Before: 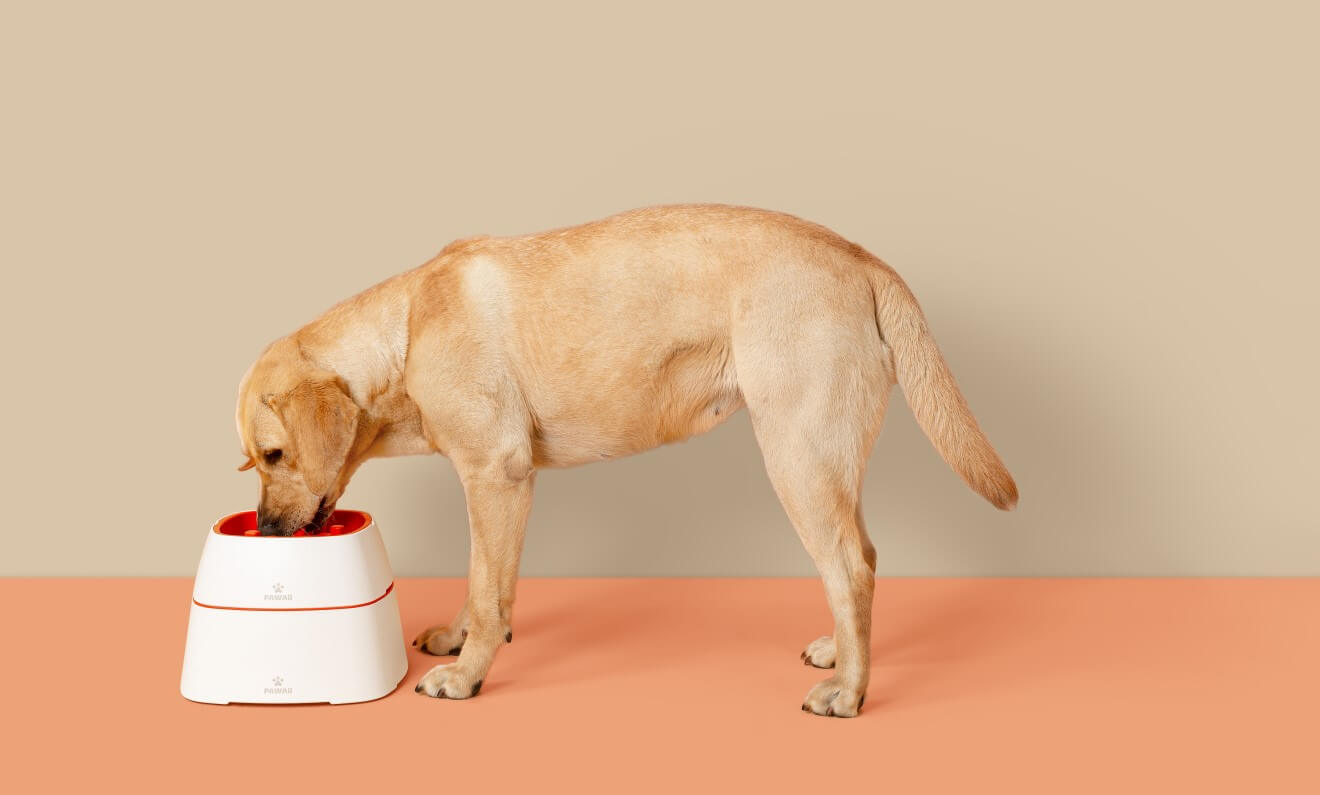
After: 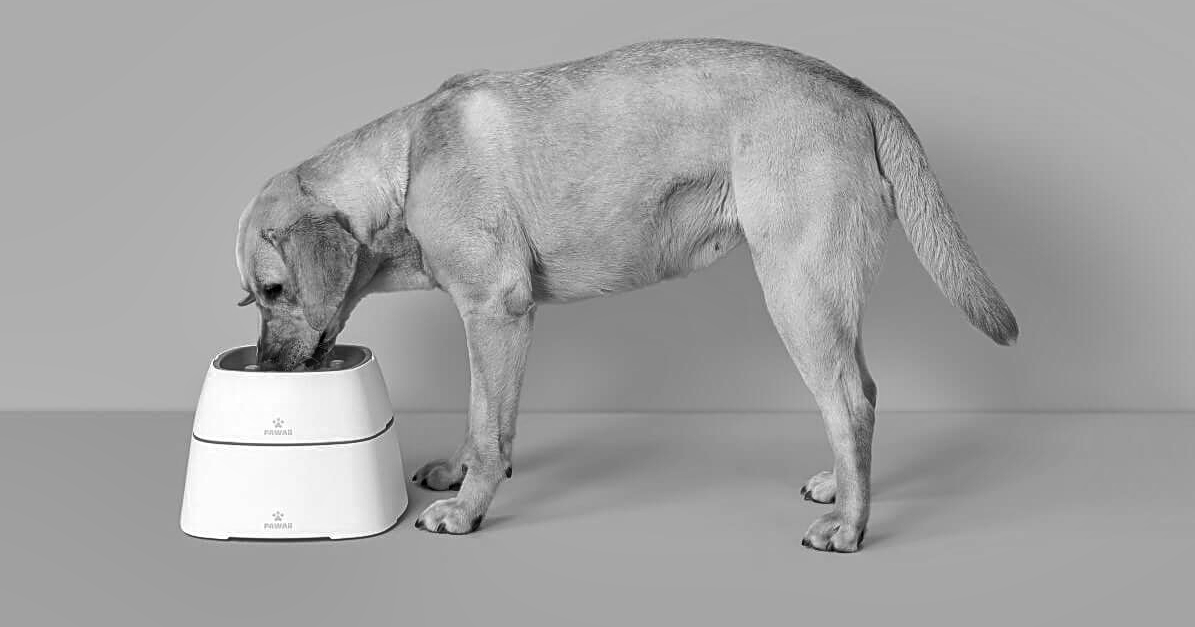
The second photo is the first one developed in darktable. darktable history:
color zones: curves: ch0 [(0, 0.613) (0.01, 0.613) (0.245, 0.448) (0.498, 0.529) (0.642, 0.665) (0.879, 0.777) (0.99, 0.613)]; ch1 [(0, 0) (0.143, 0) (0.286, 0) (0.429, 0) (0.571, 0) (0.714, 0) (0.857, 0)]
local contrast: on, module defaults
sharpen: on, module defaults
exposure: black level correction -0.003, exposure 0.046 EV, compensate highlight preservation false
base curve: preserve colors none
crop: top 20.811%, right 9.441%, bottom 0.247%
shadows and highlights: shadows 43.72, white point adjustment -1.53, soften with gaussian
